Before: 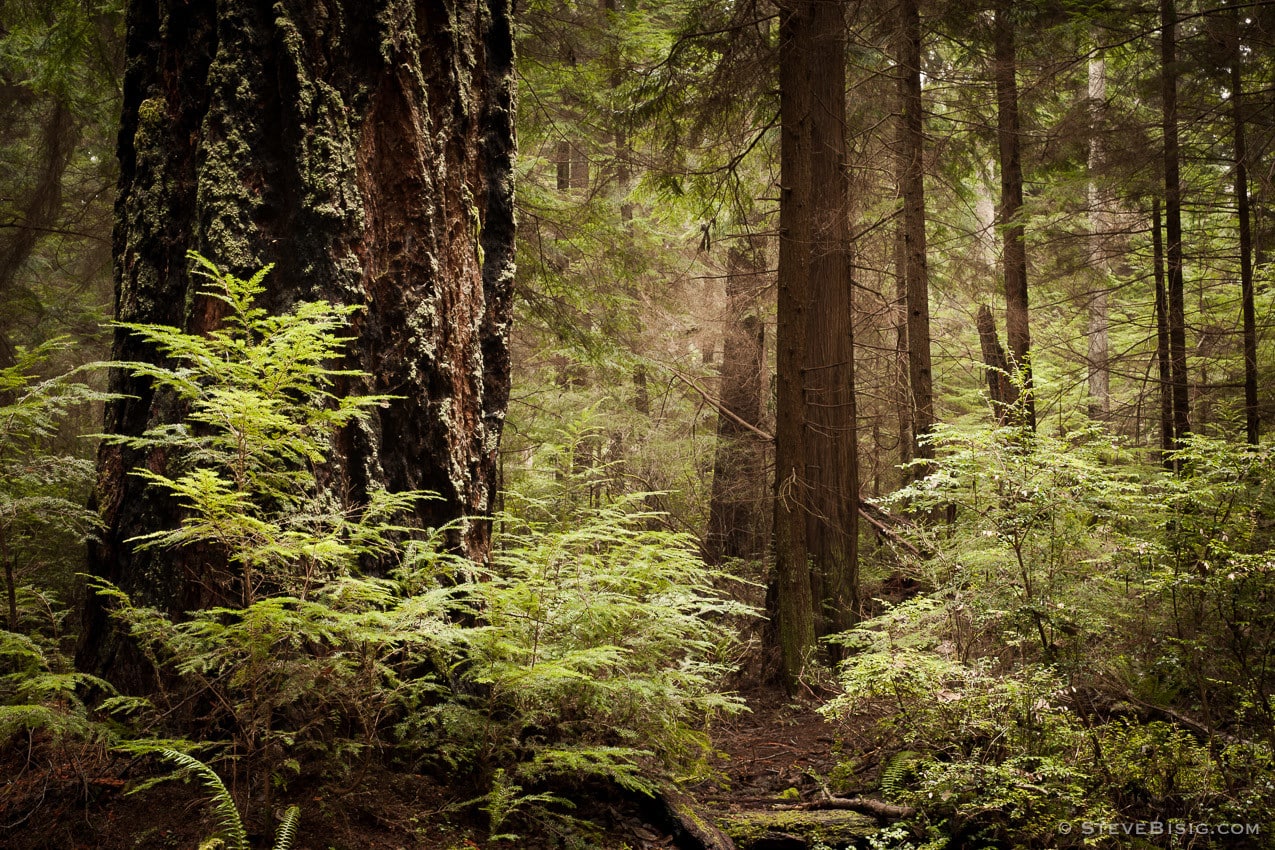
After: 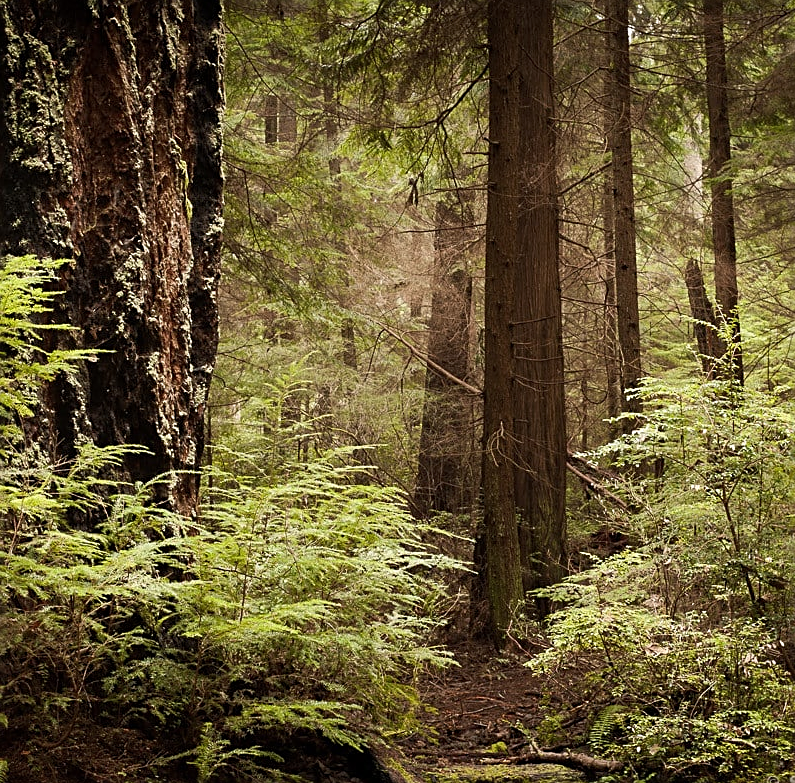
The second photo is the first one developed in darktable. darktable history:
sharpen: on, module defaults
crop and rotate: left 22.918%, top 5.629%, right 14.711%, bottom 2.247%
